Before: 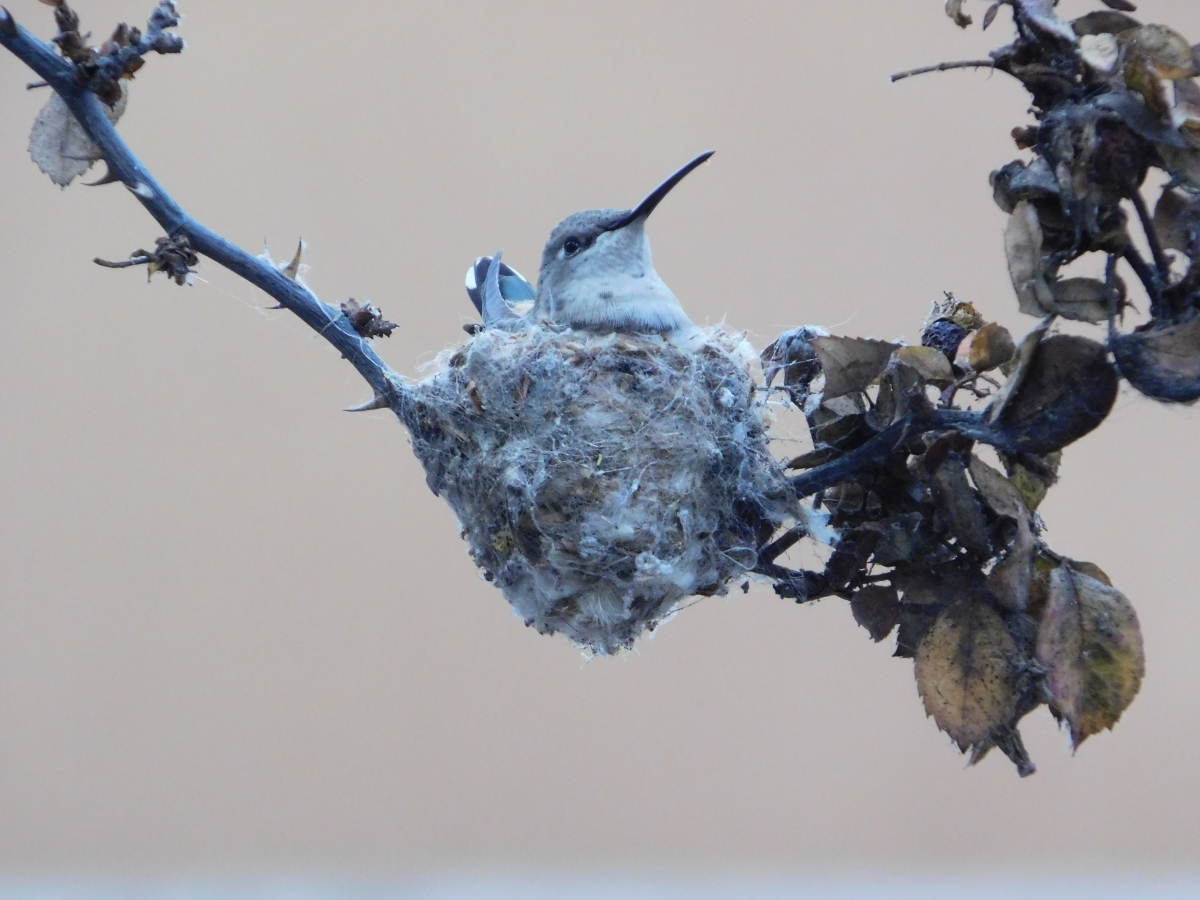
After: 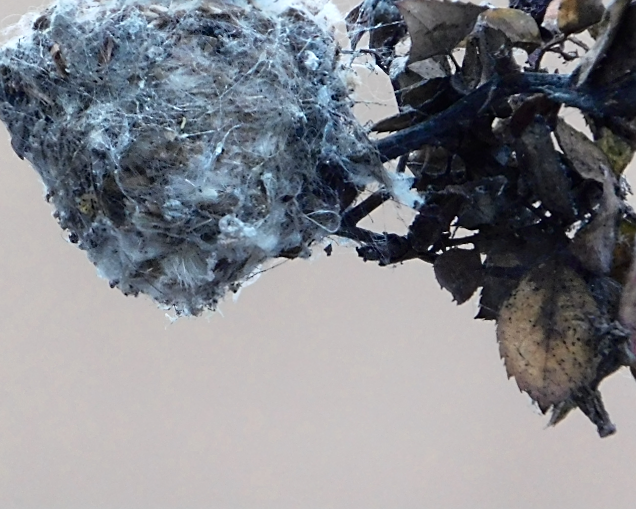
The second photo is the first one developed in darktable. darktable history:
color zones: curves: ch0 [(0.018, 0.548) (0.224, 0.64) (0.425, 0.447) (0.675, 0.575) (0.732, 0.579)]; ch1 [(0.066, 0.487) (0.25, 0.5) (0.404, 0.43) (0.75, 0.421) (0.956, 0.421)]; ch2 [(0.044, 0.561) (0.215, 0.465) (0.399, 0.544) (0.465, 0.548) (0.614, 0.447) (0.724, 0.43) (0.882, 0.623) (0.956, 0.632)]
crop: left 34.479%, top 38.822%, right 13.718%, bottom 5.172%
sharpen: on, module defaults
shadows and highlights: shadows -62.32, white point adjustment -5.22, highlights 61.59
rotate and perspective: lens shift (vertical) 0.048, lens shift (horizontal) -0.024, automatic cropping off
